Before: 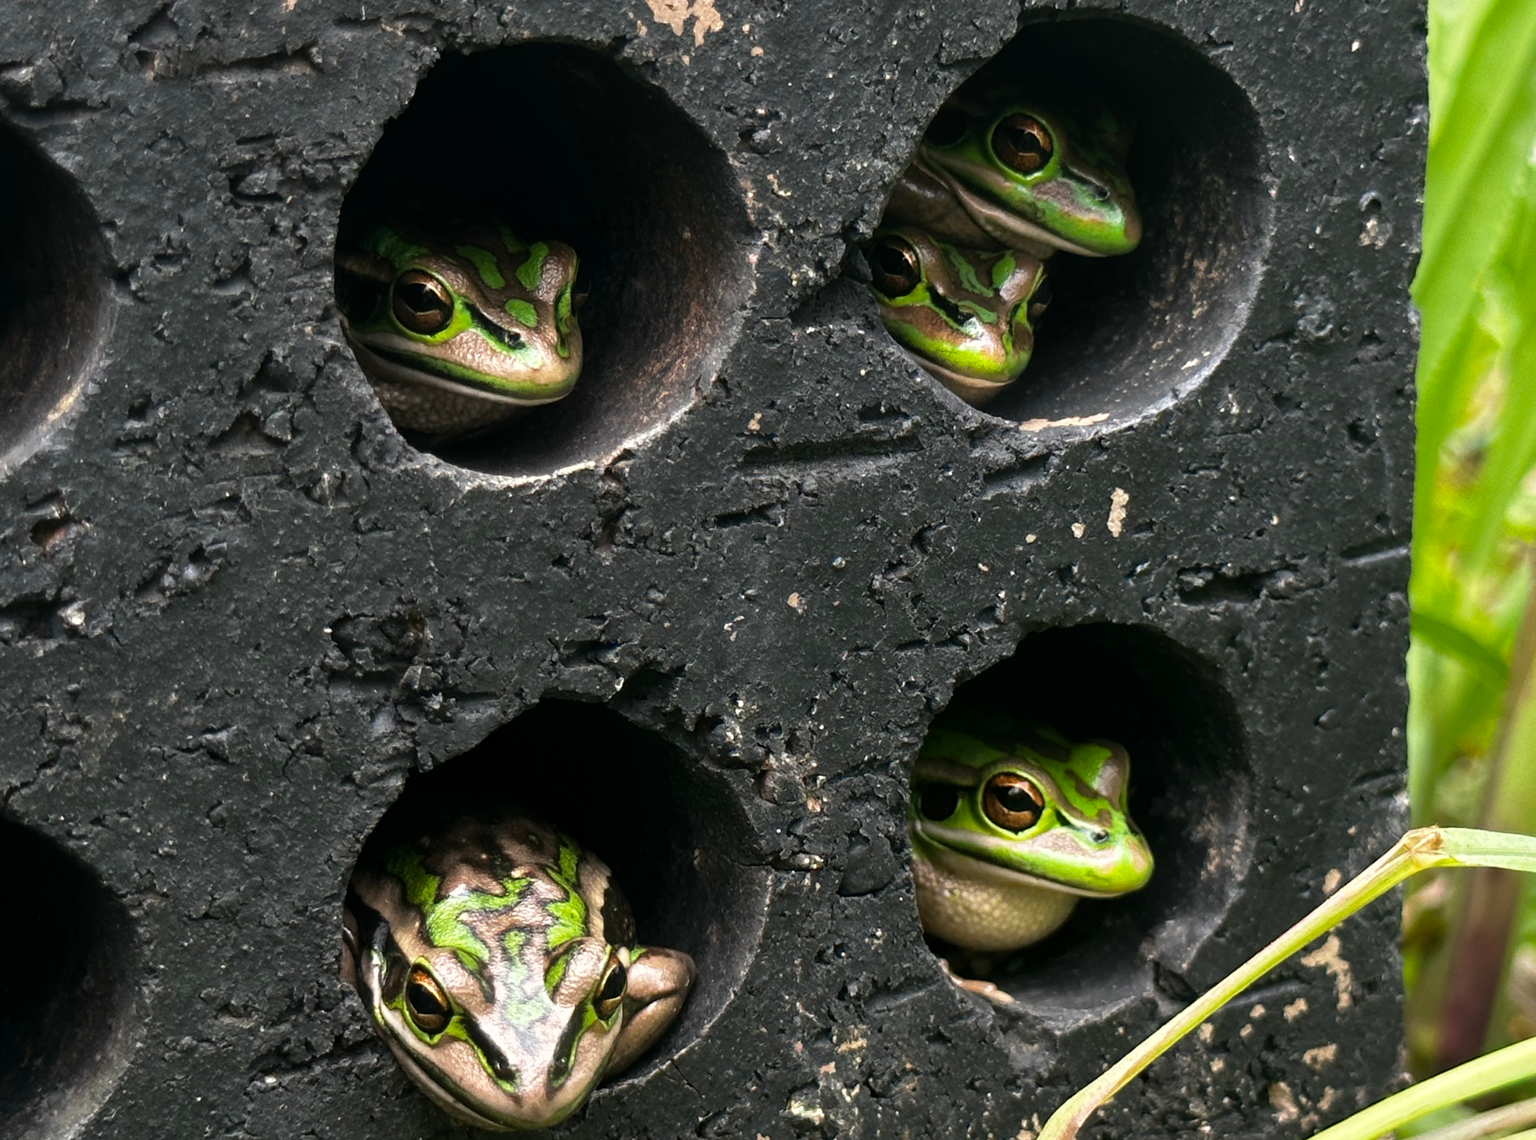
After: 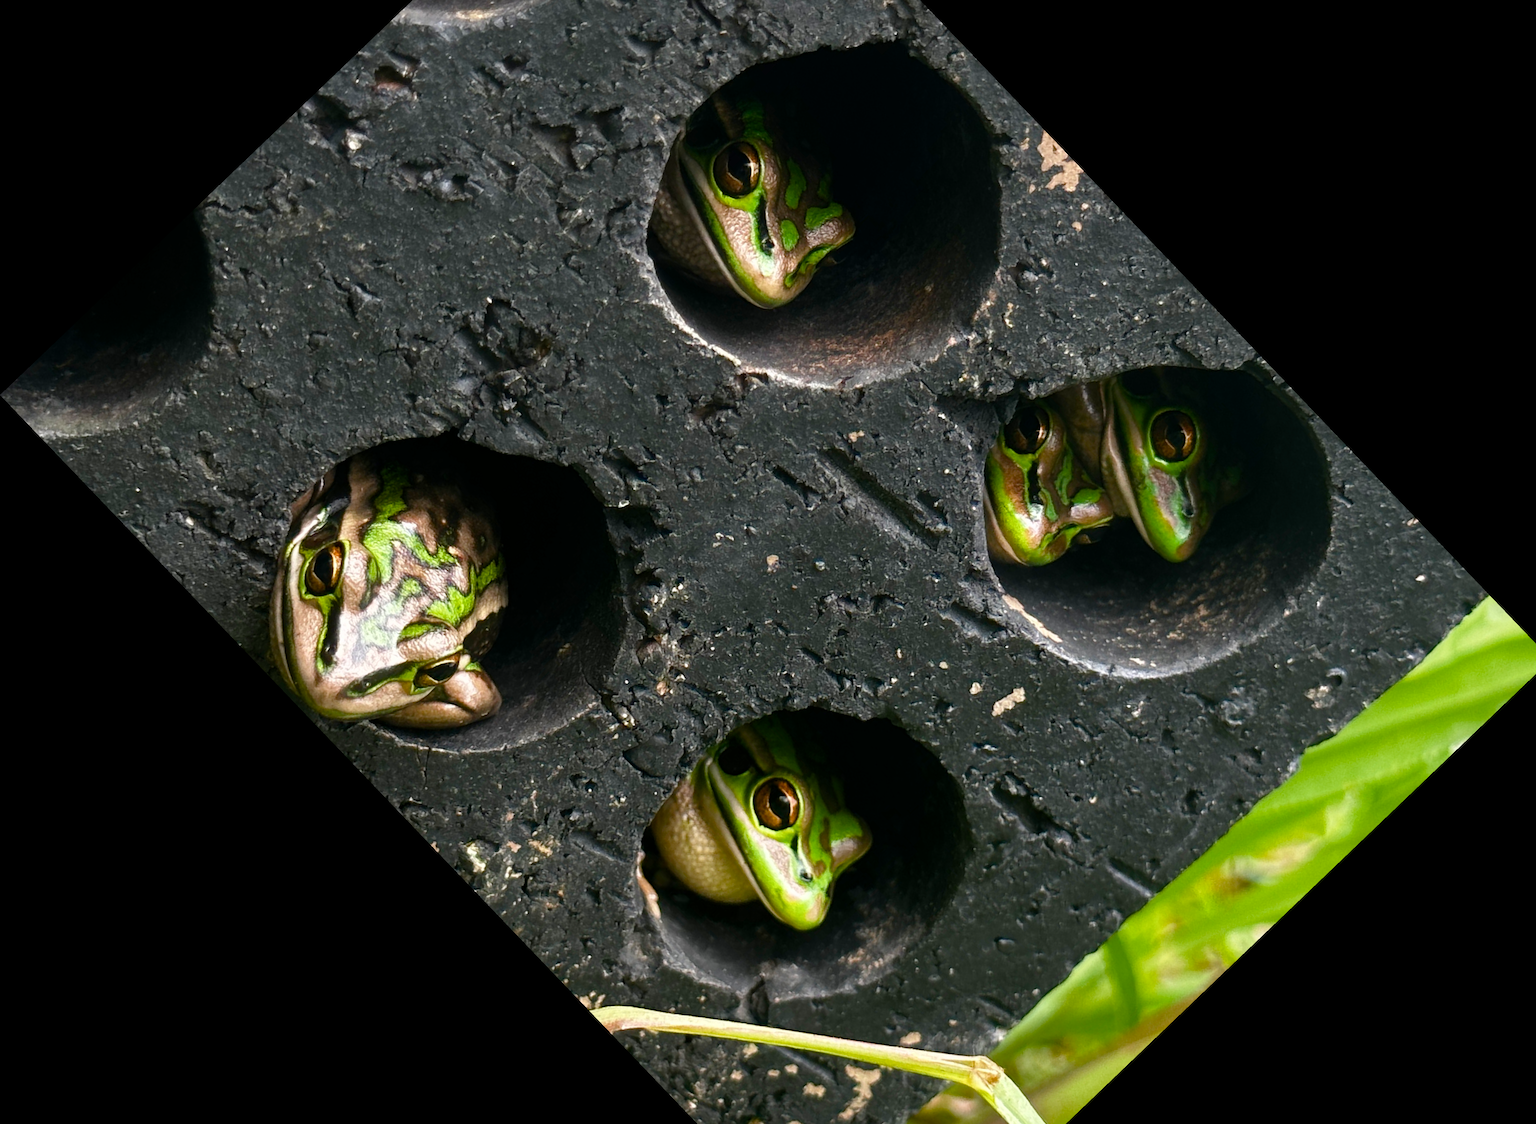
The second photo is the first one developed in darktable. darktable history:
crop and rotate: angle -46.26°, top 16.234%, right 0.912%, bottom 11.704%
color balance rgb: perceptual saturation grading › global saturation 20%, perceptual saturation grading › highlights -25%, perceptual saturation grading › shadows 50%
